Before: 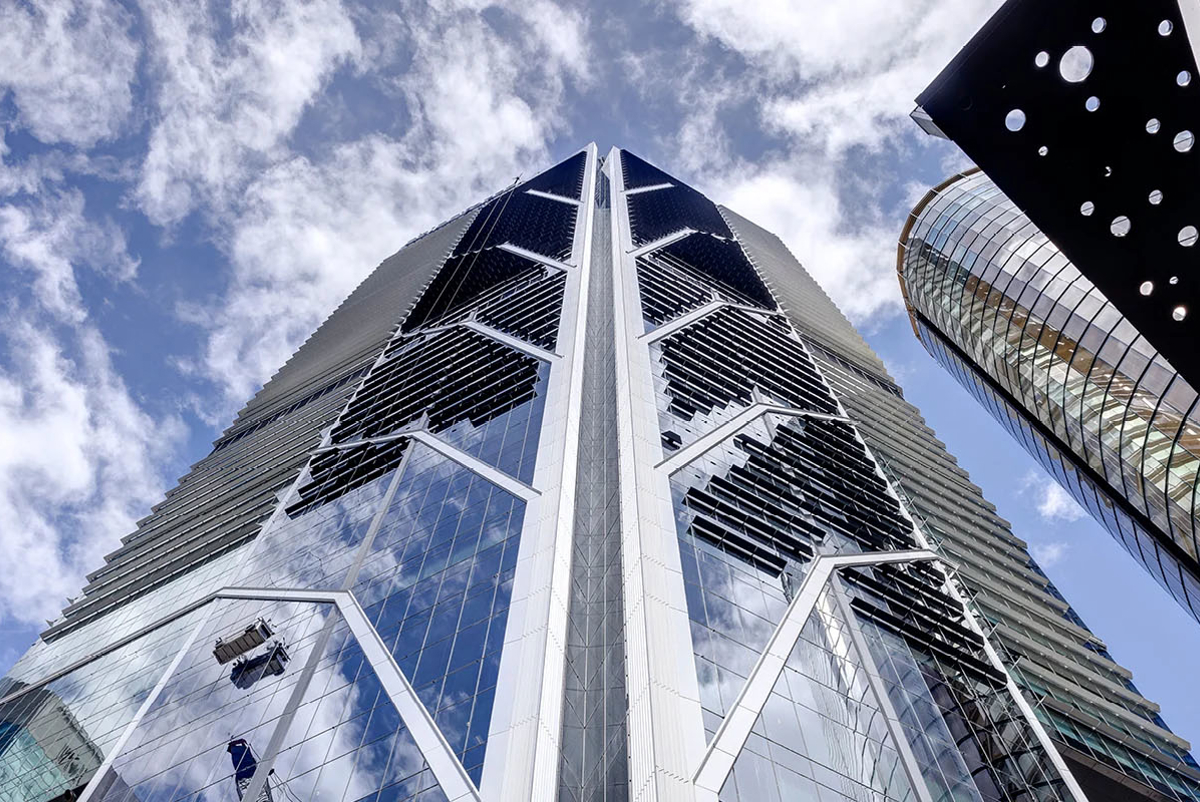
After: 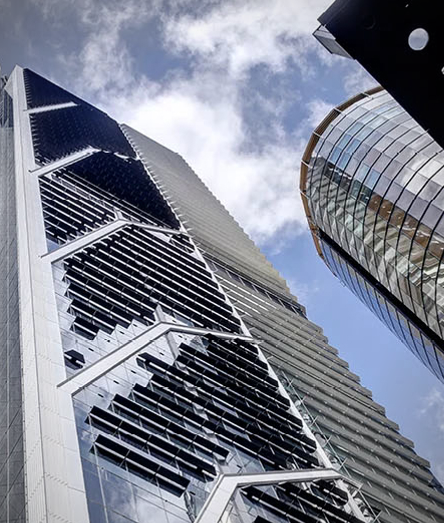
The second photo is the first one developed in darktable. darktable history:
crop and rotate: left 49.764%, top 10.142%, right 13.226%, bottom 24.631%
vignetting: fall-off radius 60.13%, automatic ratio true
